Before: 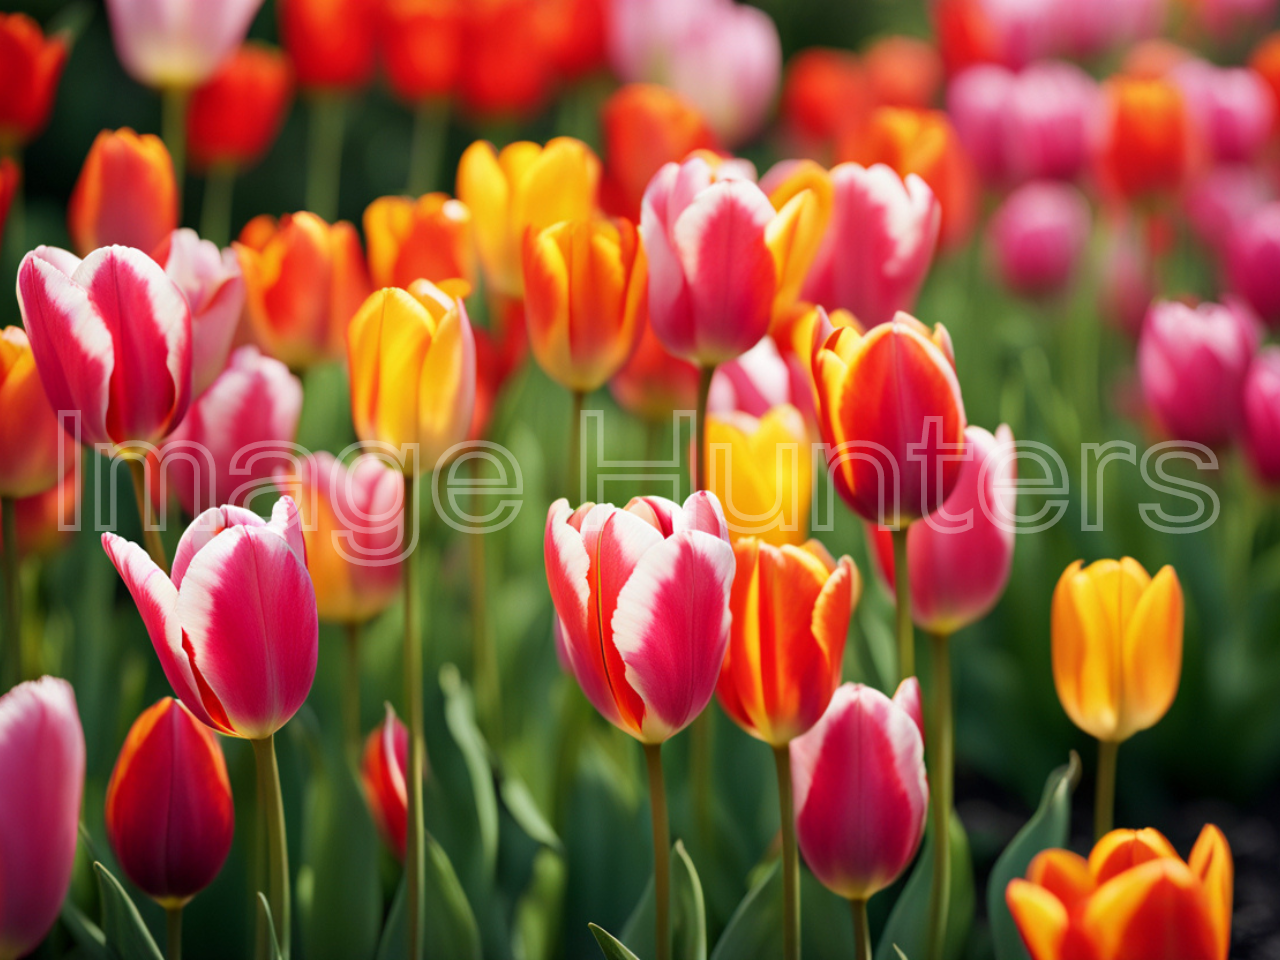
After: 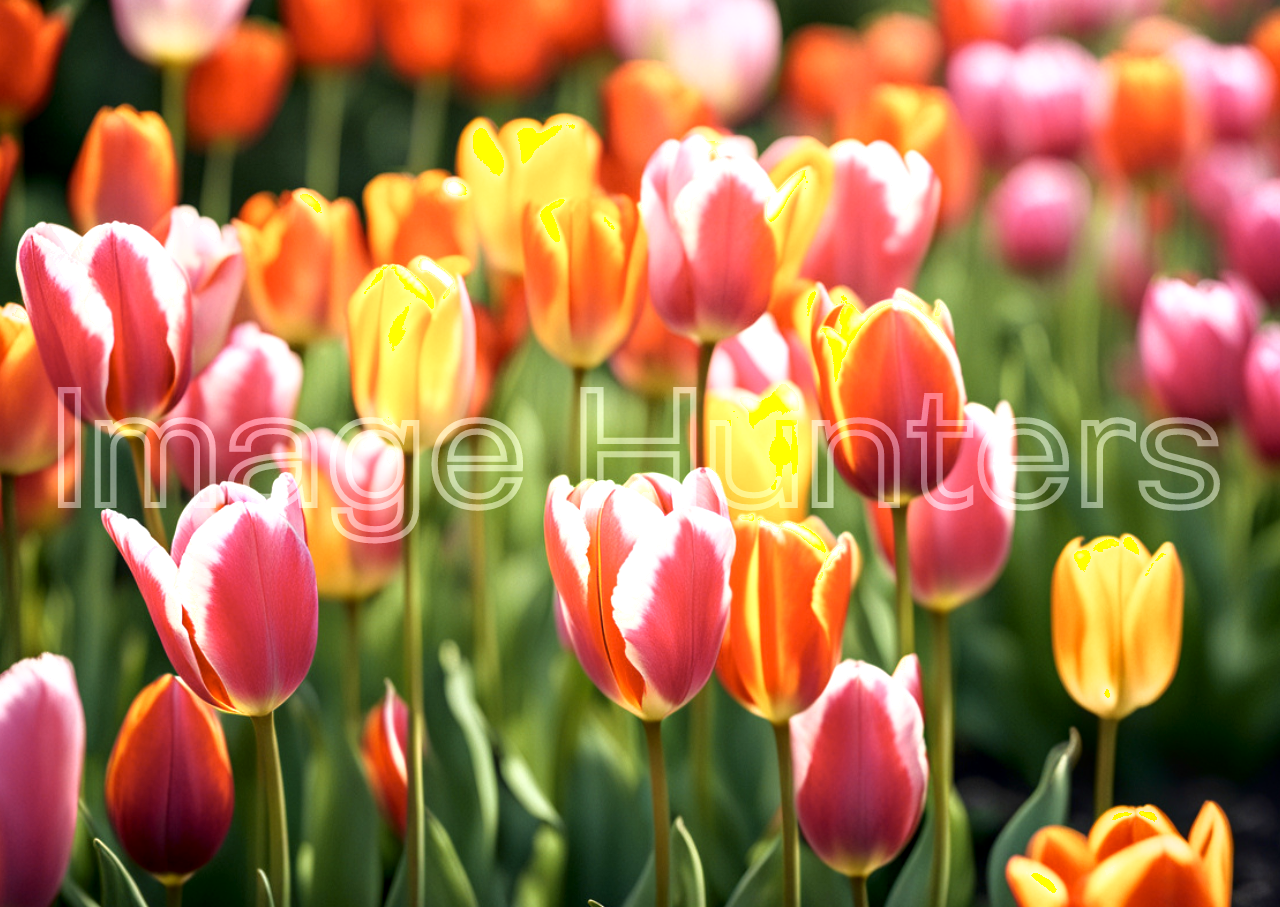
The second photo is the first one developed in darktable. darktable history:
exposure: black level correction 0, exposure 0.7 EV, compensate exposure bias true, compensate highlight preservation false
color contrast: green-magenta contrast 0.81
local contrast: on, module defaults
crop and rotate: top 2.479%, bottom 3.018%
shadows and highlights: shadows -62.32, white point adjustment -5.22, highlights 61.59
